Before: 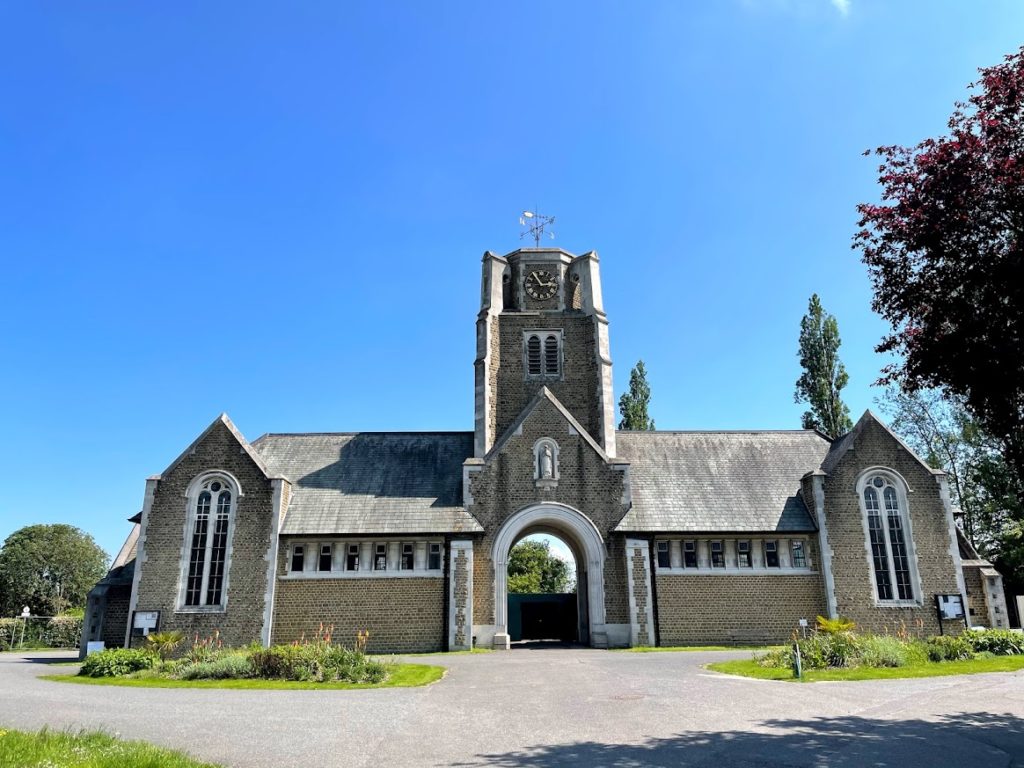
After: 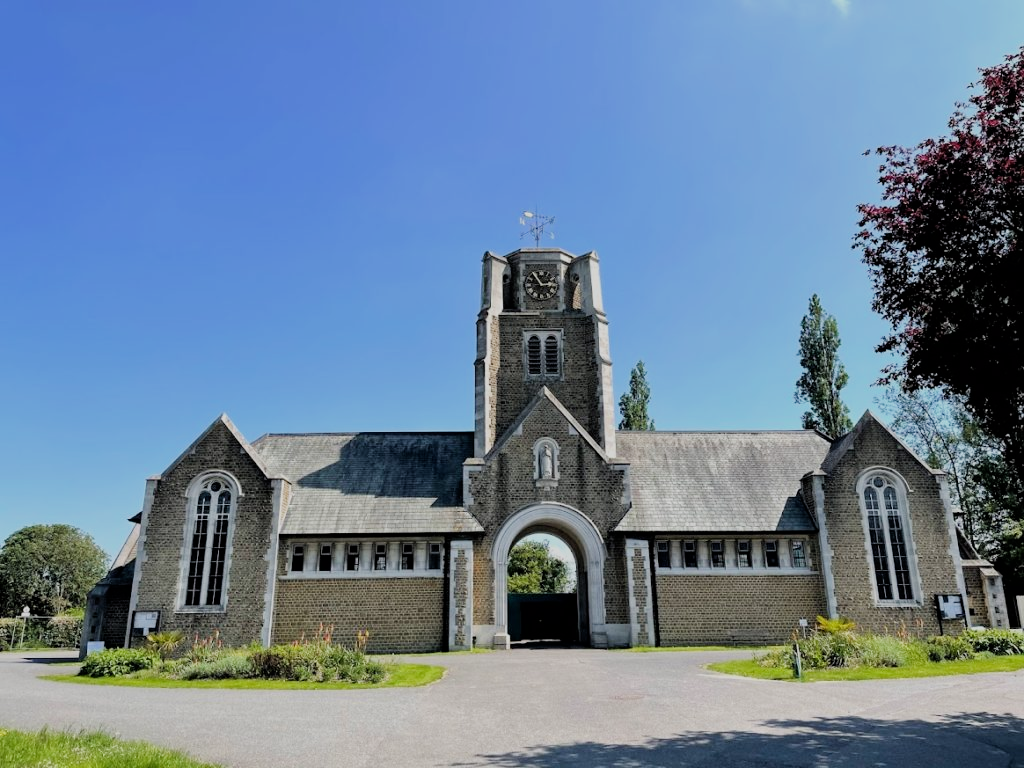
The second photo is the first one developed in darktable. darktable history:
filmic rgb: black relative exposure -7.65 EV, white relative exposure 4.56 EV, threshold 3 EV, hardness 3.61, enable highlight reconstruction true
